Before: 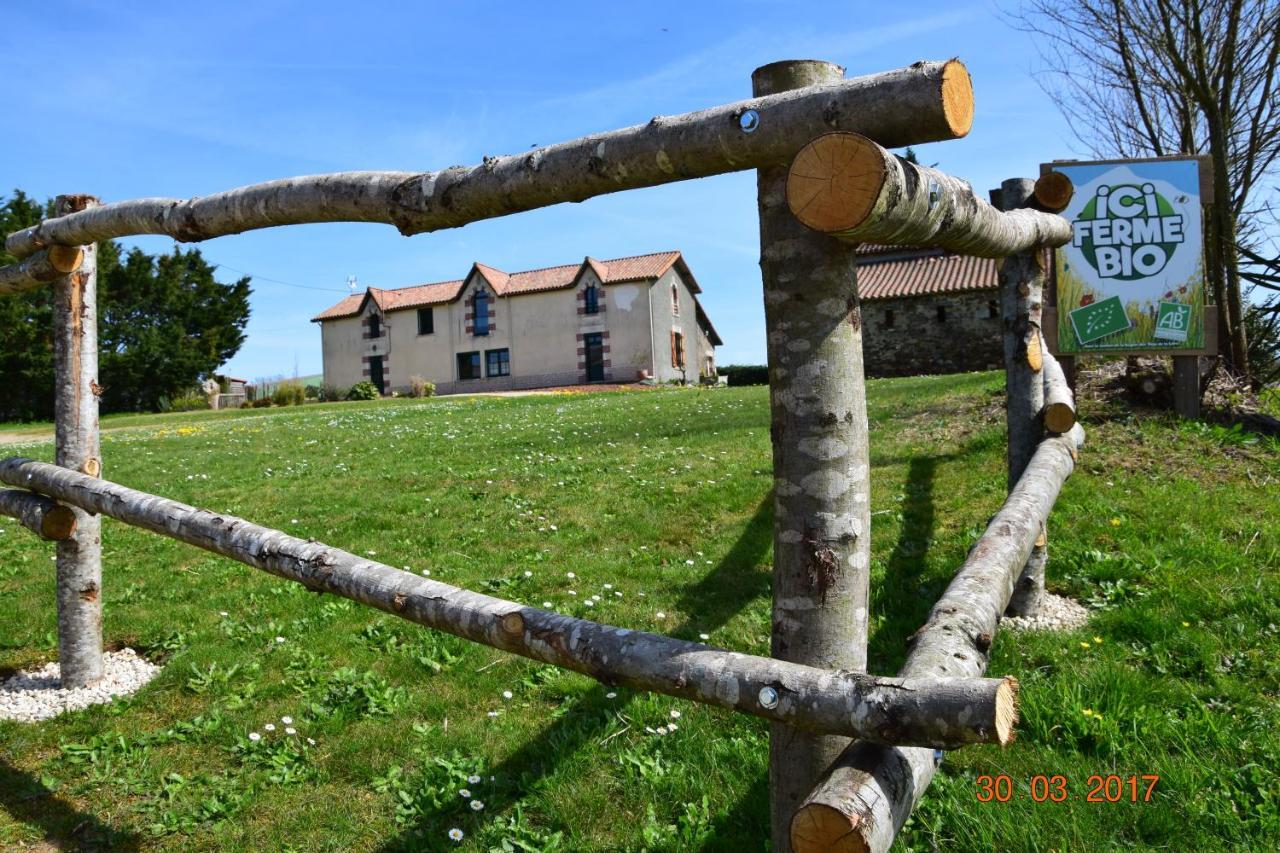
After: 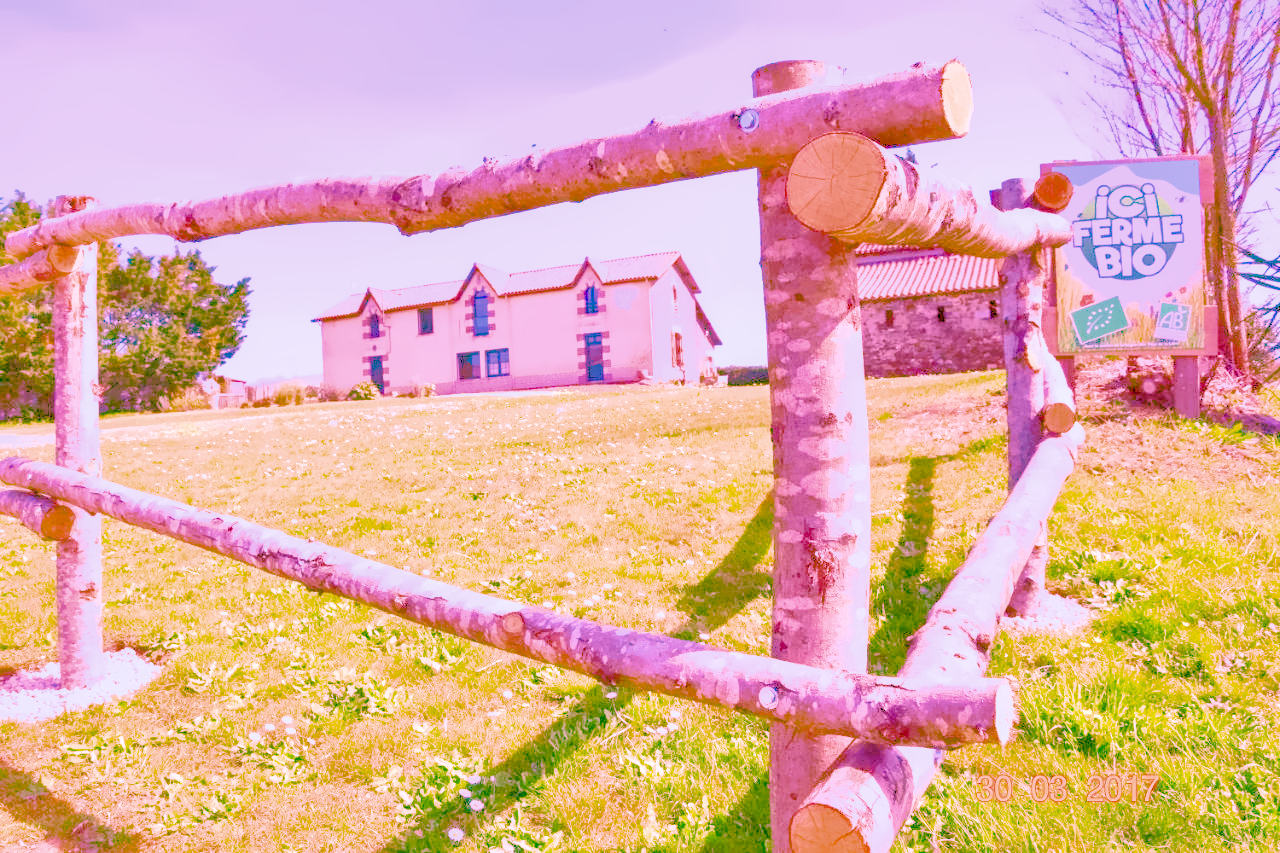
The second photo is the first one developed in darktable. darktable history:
local contrast: on, module defaults
color calibration: illuminant as shot in camera, x 0.358, y 0.373, temperature 4628.91 K
denoise (profiled): preserve shadows 1.52, scattering 0.002, a [-1, 0, 0], compensate highlight preservation false
haze removal: compatibility mode true, adaptive false
highlight reconstruction: on, module defaults
hot pixels: on, module defaults
lens correction: scale 1, crop 1, focal 16, aperture 5.6, distance 1000, camera "Canon EOS RP", lens "Canon RF 16mm F2.8 STM"
shadows and highlights: on, module defaults
white balance: red 2.229, blue 1.46
velvia: on, module defaults
filmic rgb: black relative exposure -4.38 EV, white relative exposure 4.56 EV, hardness 2.37, contrast 1.05
color balance rgb "Colors on Steroids": linear chroma grading › shadows 10%, linear chroma grading › highlights 10%, linear chroma grading › global chroma 15%, linear chroma grading › mid-tones 15%, perceptual saturation grading › global saturation 40%, perceptual saturation grading › highlights -25%, perceptual saturation grading › mid-tones 35%, perceptual saturation grading › shadows 35%, perceptual brilliance grading › global brilliance 11.29%, global vibrance 11.29%
exposure: black level correction 0, exposure 1.173 EV, compensate exposure bias true, compensate highlight preservation false
